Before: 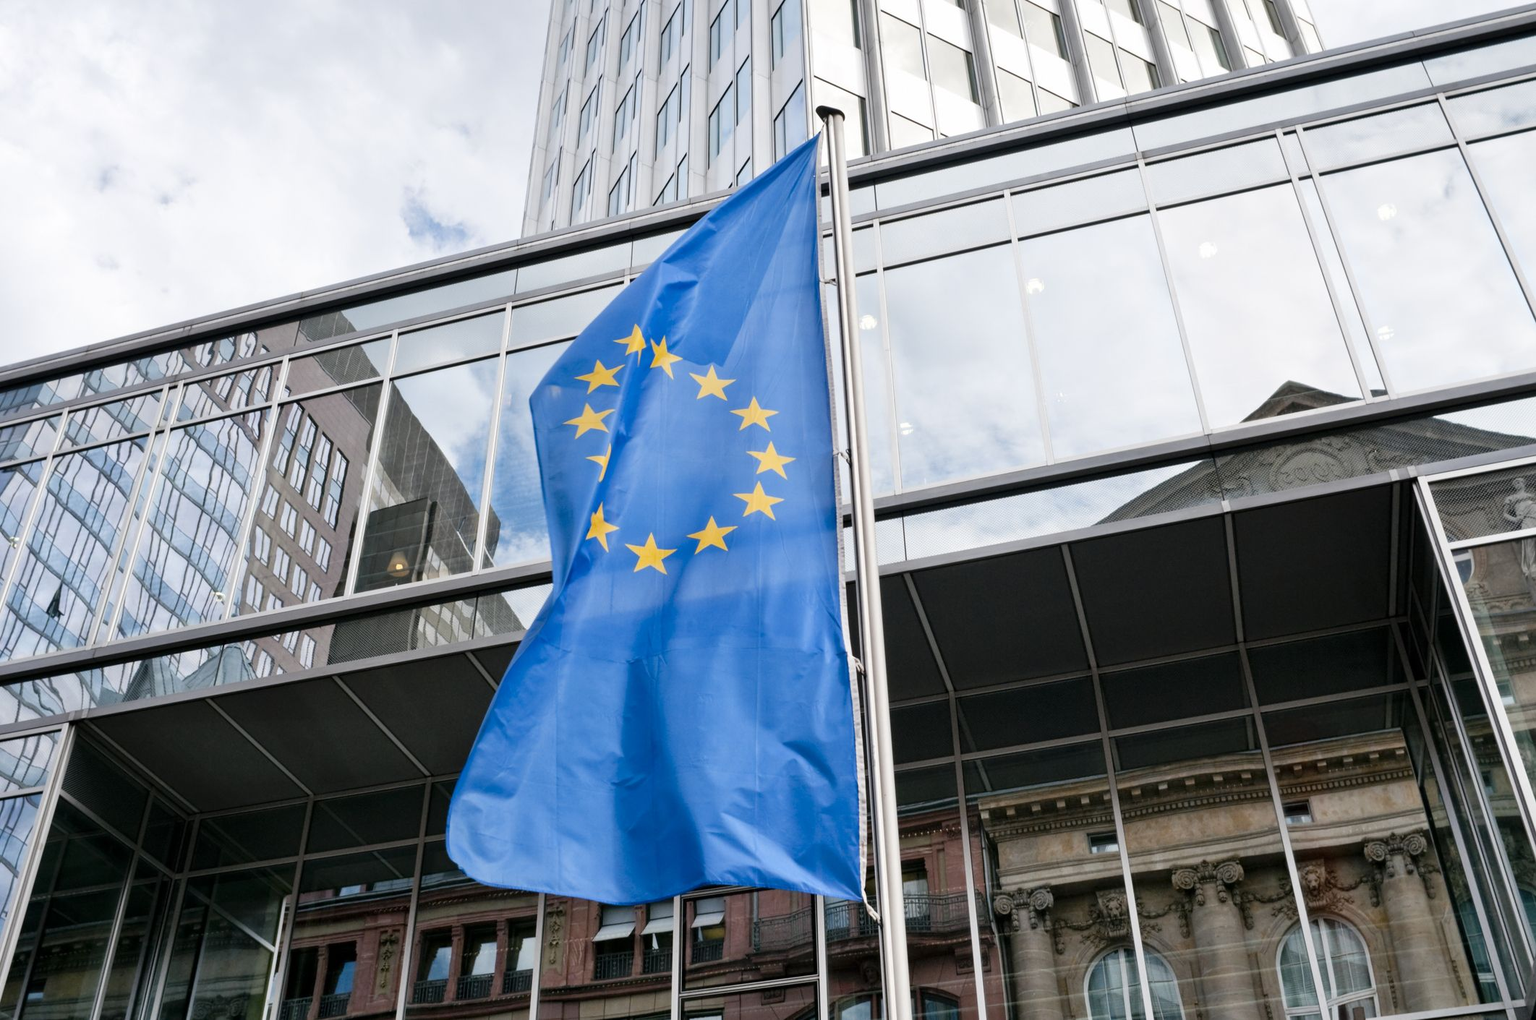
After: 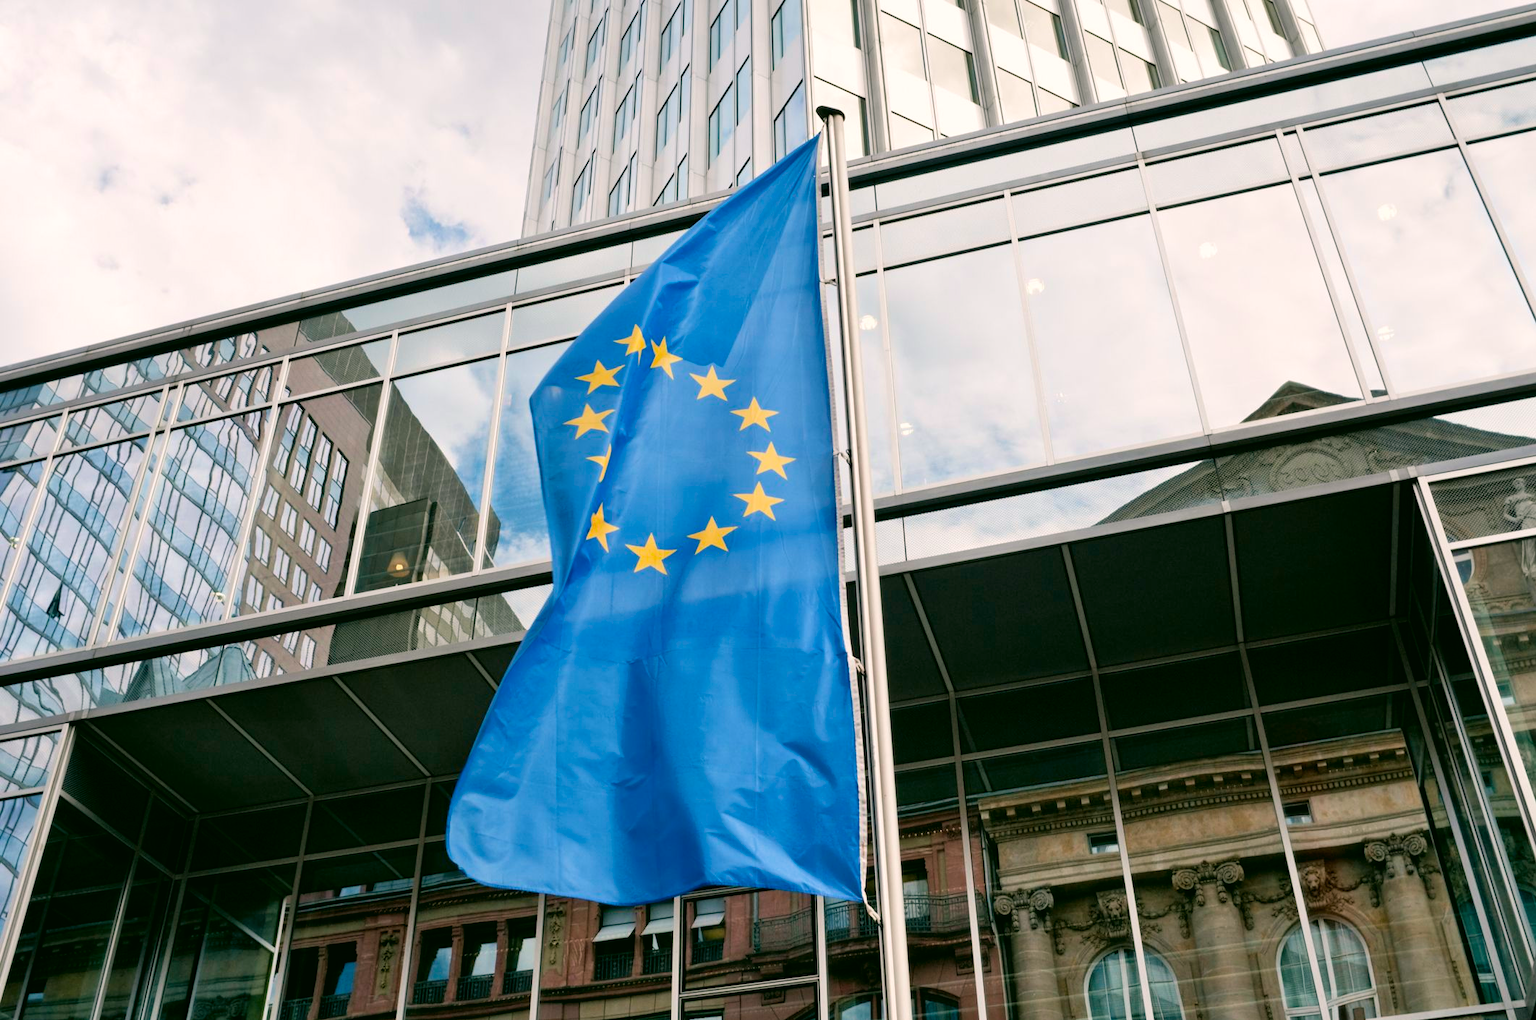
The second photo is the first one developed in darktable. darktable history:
color correction: highlights a* 4.02, highlights b* 4.98, shadows a* -7.55, shadows b* 4.98
velvia: on, module defaults
